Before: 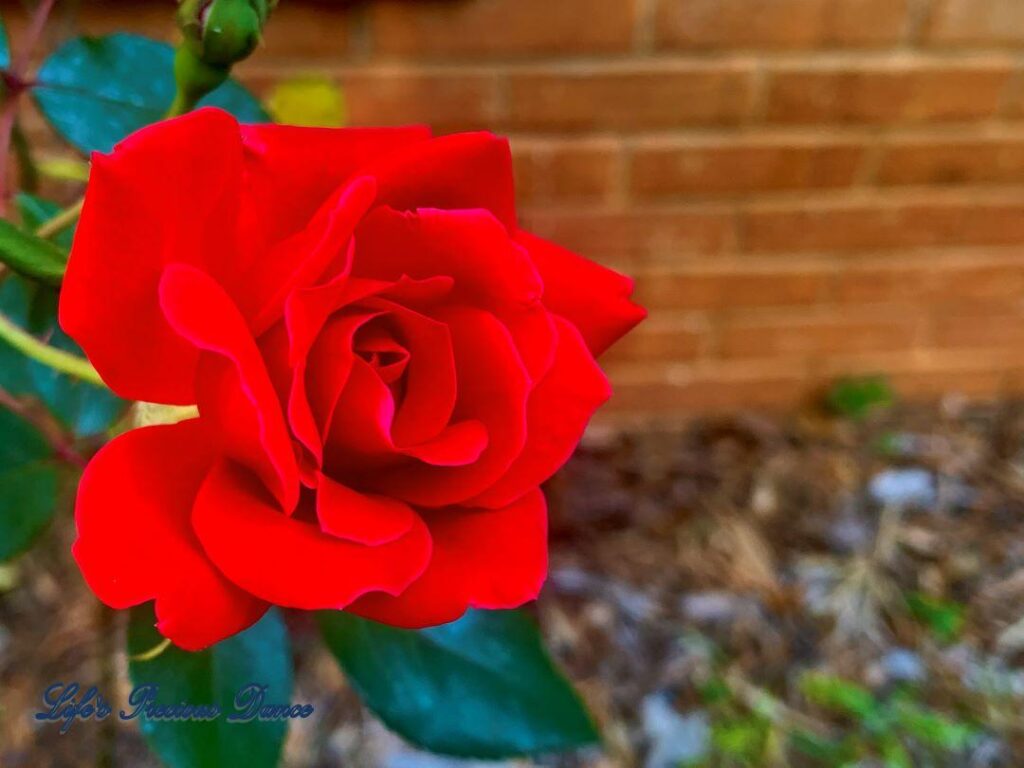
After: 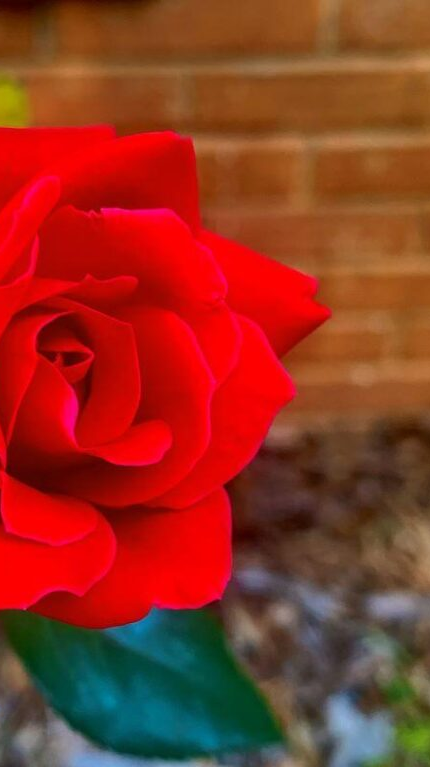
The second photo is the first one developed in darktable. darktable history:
crop: left 30.918%, right 27.017%
